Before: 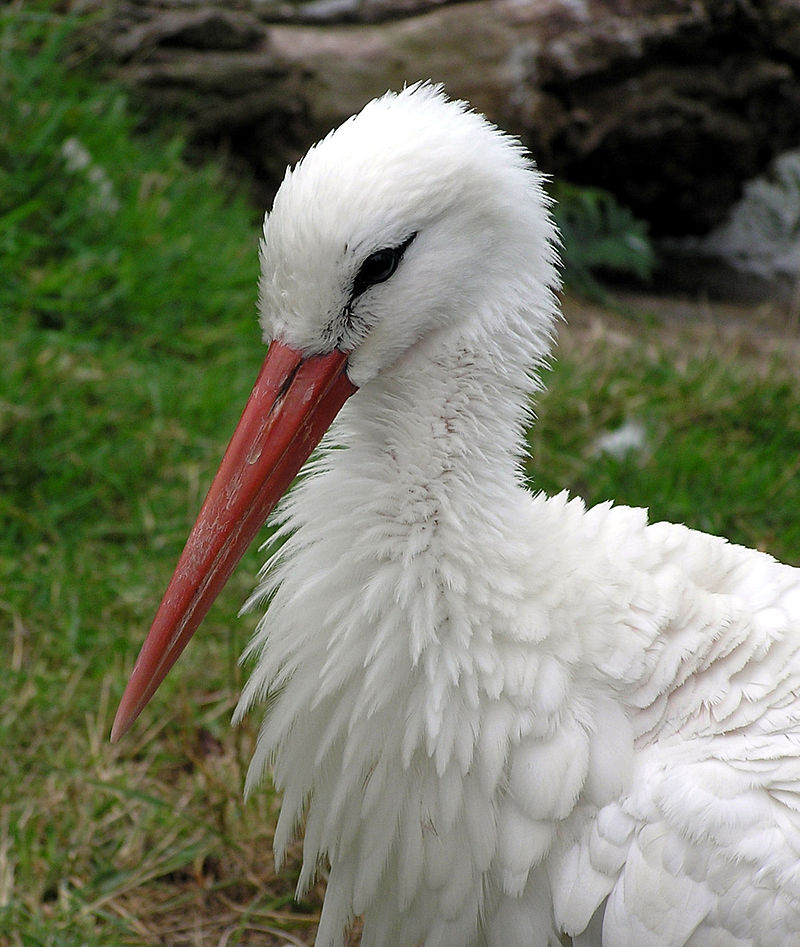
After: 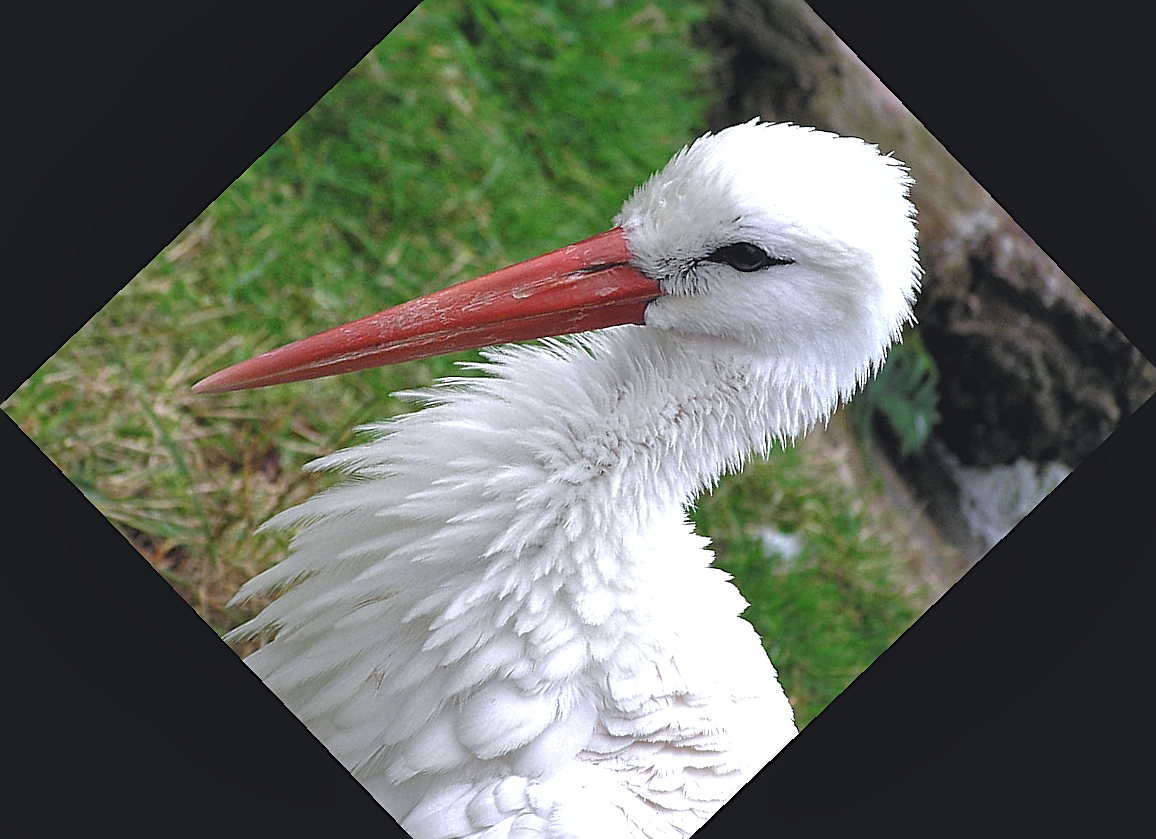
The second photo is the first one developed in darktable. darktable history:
rotate and perspective: rotation -0.013°, lens shift (vertical) -0.027, lens shift (horizontal) 0.178, crop left 0.016, crop right 0.989, crop top 0.082, crop bottom 0.918
exposure: black level correction -0.005, exposure 0.622 EV, compensate highlight preservation false
crop and rotate: angle -46.26°, top 16.234%, right 0.912%, bottom 11.704%
shadows and highlights: on, module defaults
white balance: emerald 1
sharpen: on, module defaults
color calibration: illuminant as shot in camera, x 0.358, y 0.373, temperature 4628.91 K
local contrast: highlights 100%, shadows 100%, detail 120%, midtone range 0.2
